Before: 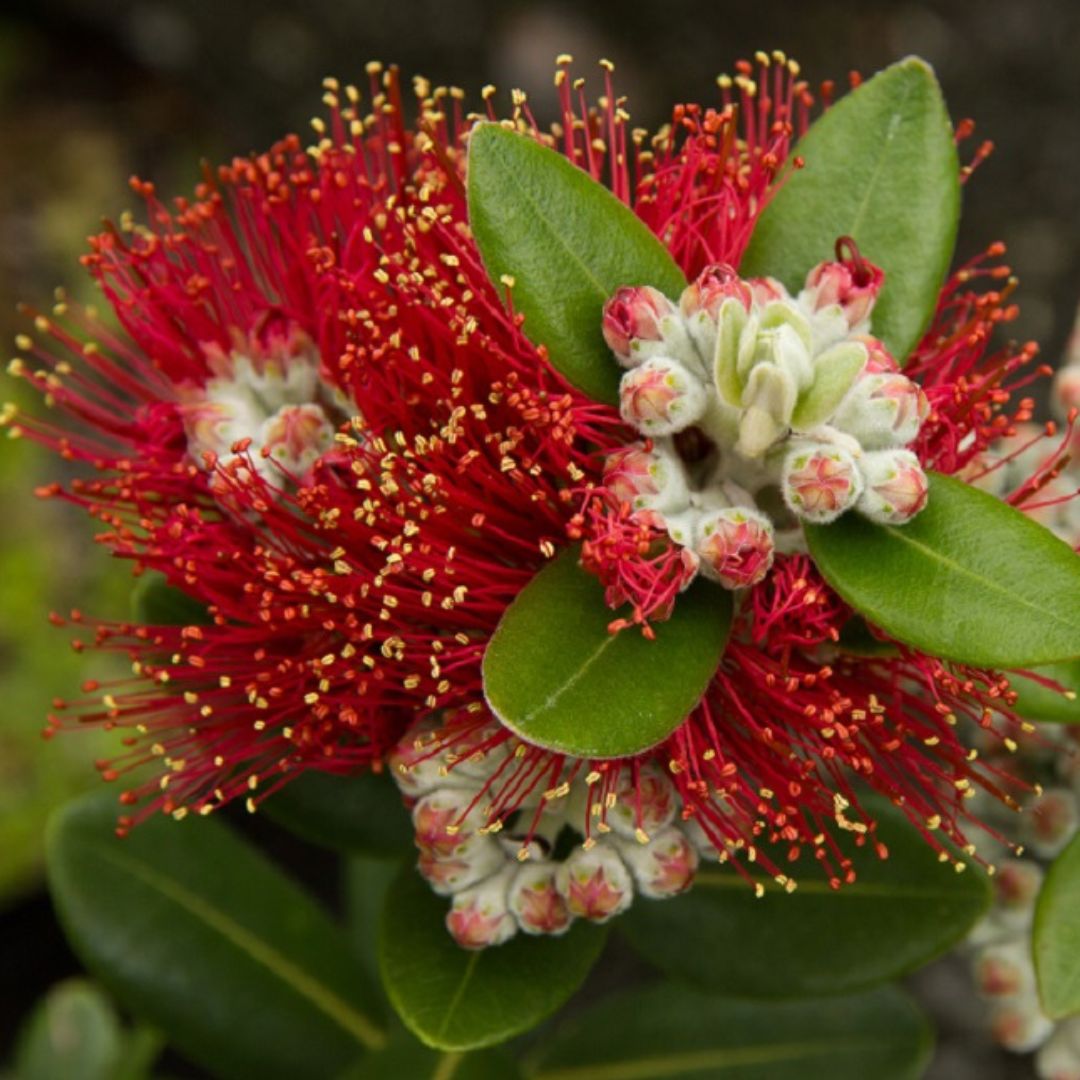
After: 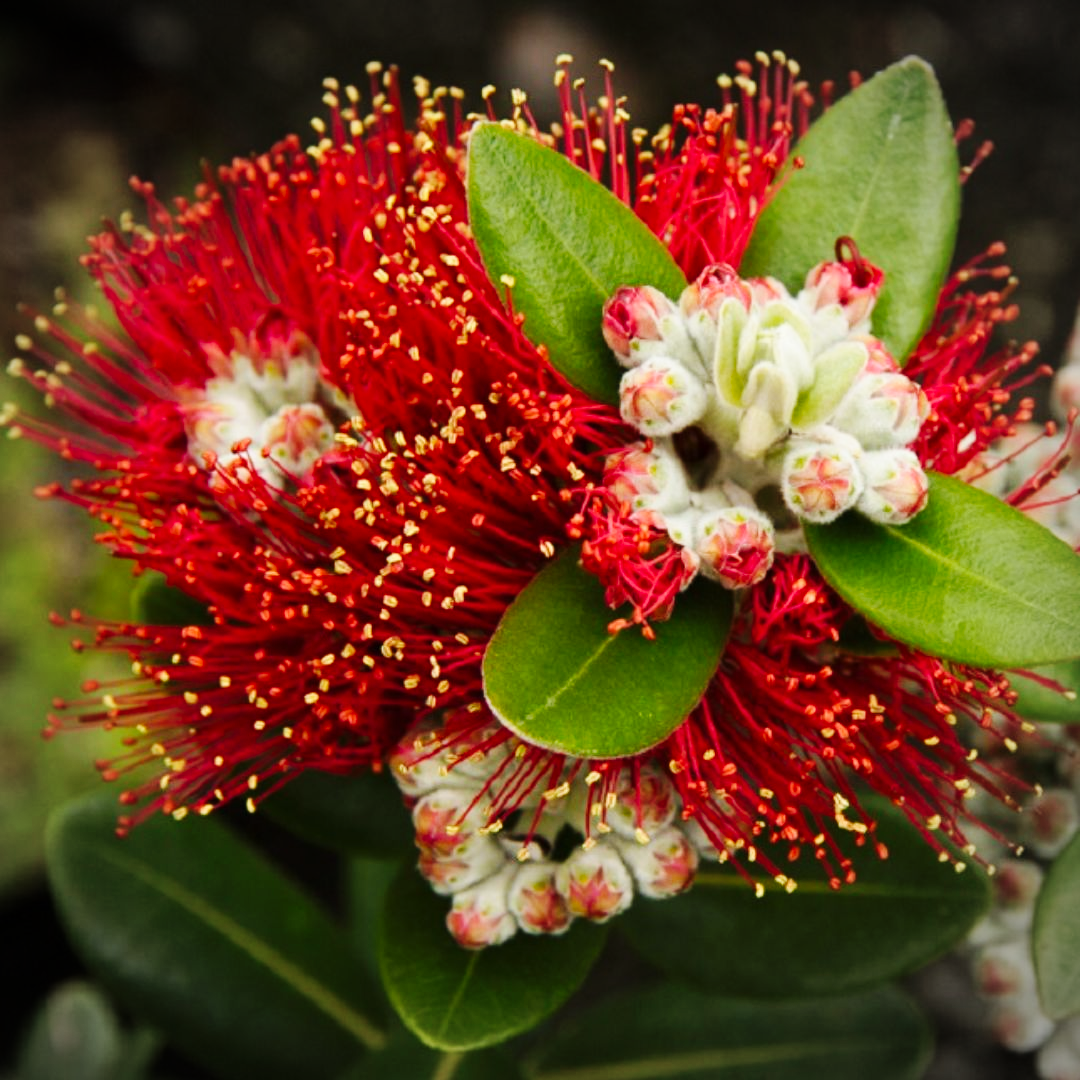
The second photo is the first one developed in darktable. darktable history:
vignetting: on, module defaults
base curve: curves: ch0 [(0, 0) (0.032, 0.025) (0.121, 0.166) (0.206, 0.329) (0.605, 0.79) (1, 1)], preserve colors none
